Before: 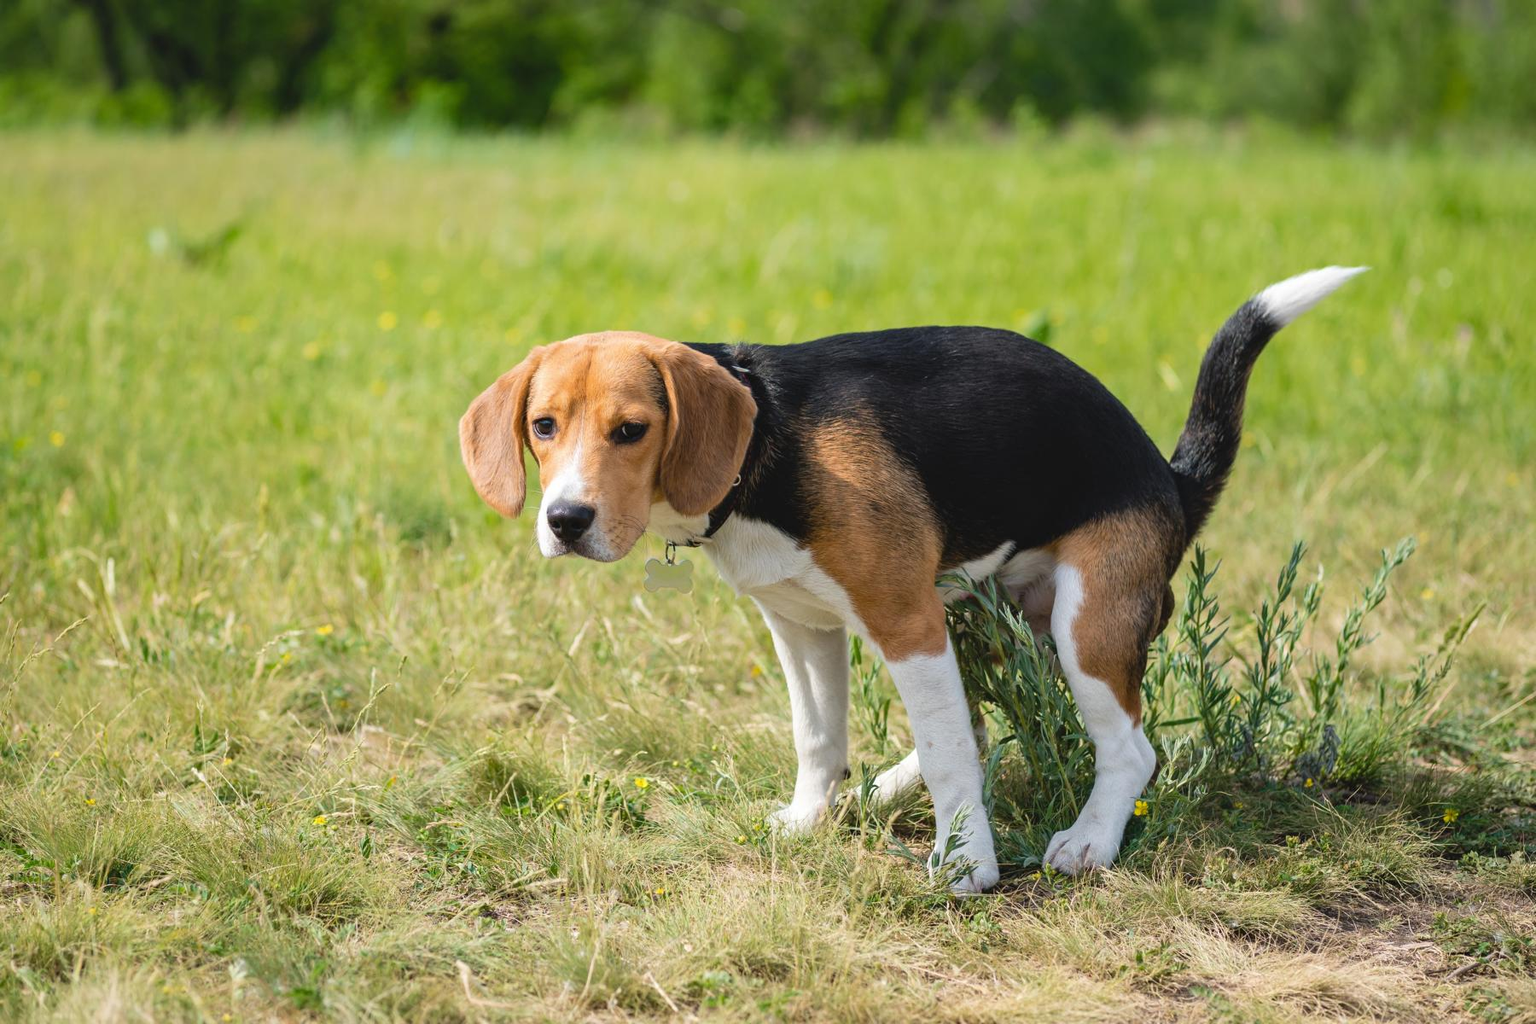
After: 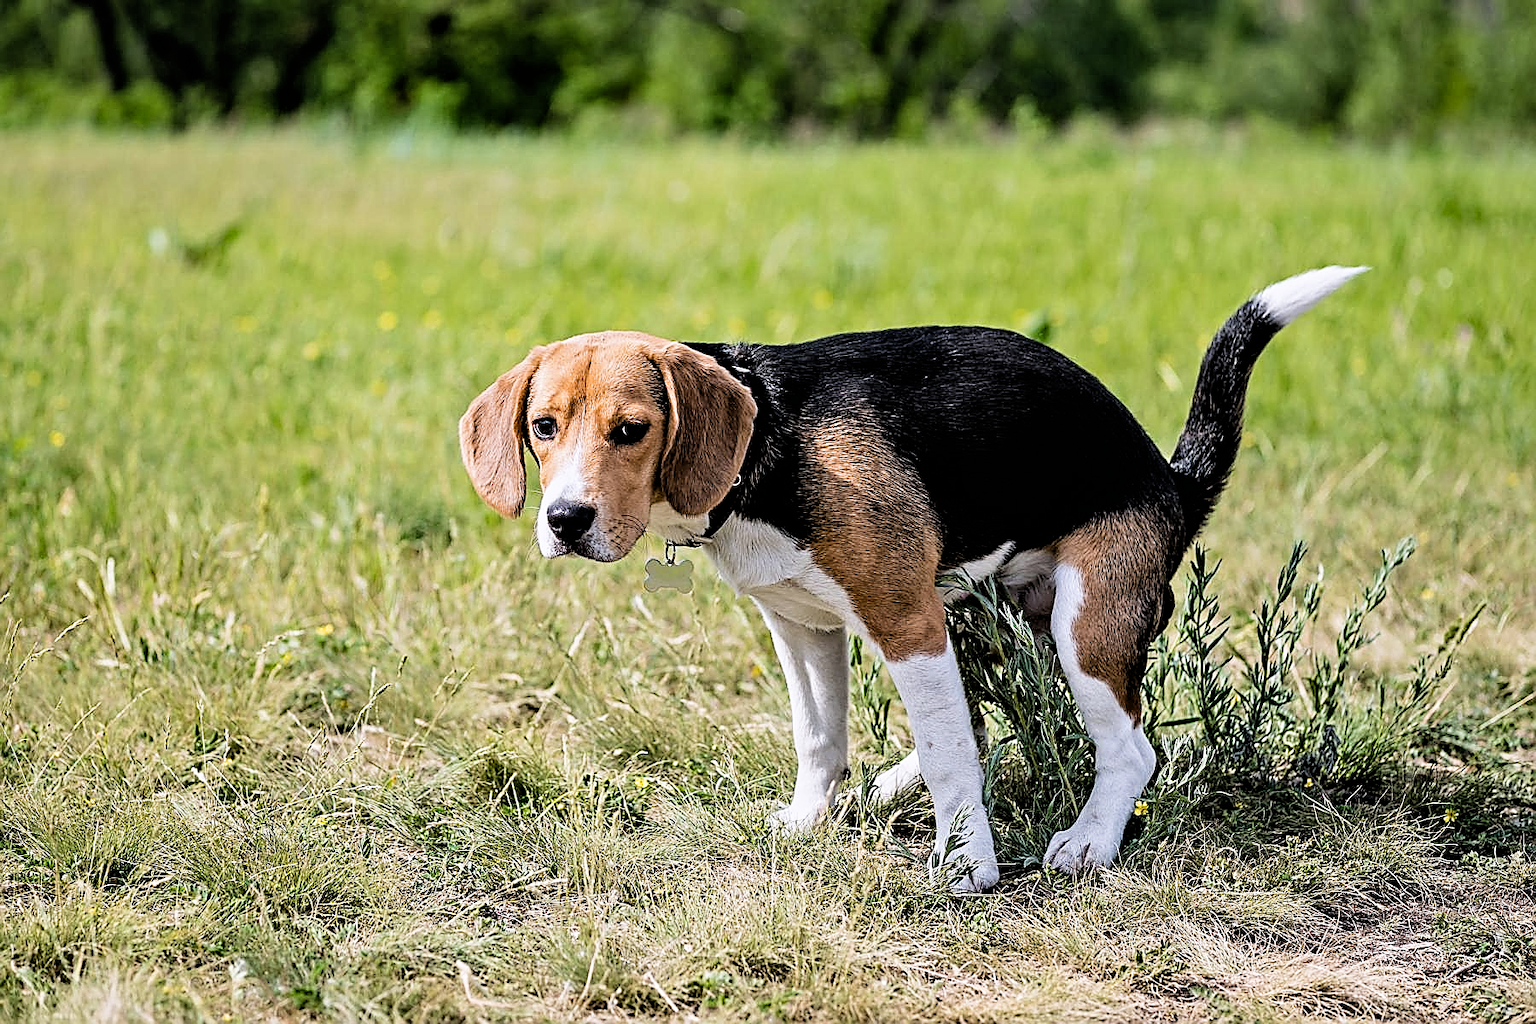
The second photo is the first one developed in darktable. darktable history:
sharpen: radius 1.4, amount 1.25, threshold 0.7
contrast equalizer: octaves 7, y [[0.5, 0.542, 0.583, 0.625, 0.667, 0.708], [0.5 ×6], [0.5 ×6], [0 ×6], [0 ×6]]
filmic rgb: black relative exposure -5 EV, white relative exposure 3.2 EV, hardness 3.42, contrast 1.2, highlights saturation mix -50%
white balance: red 1.004, blue 1.096
